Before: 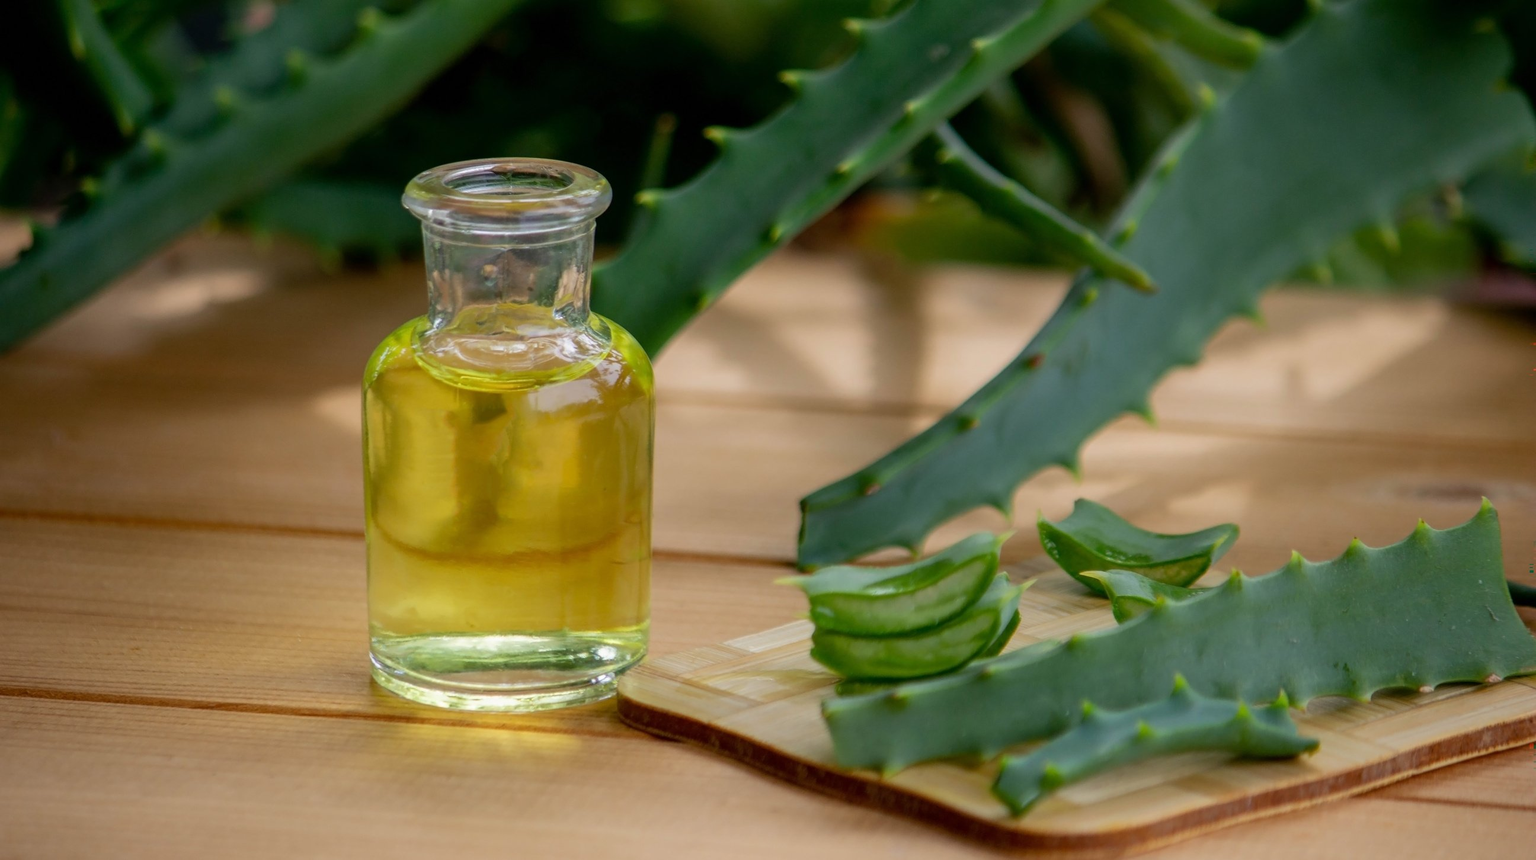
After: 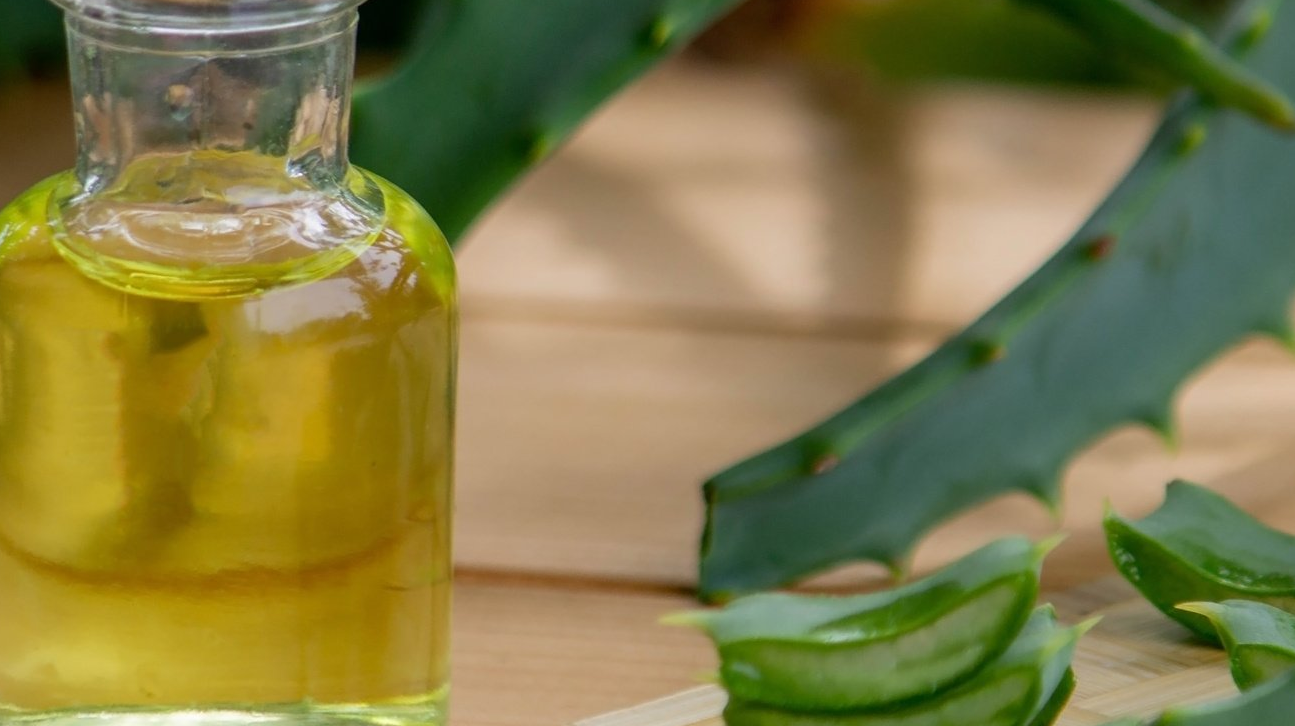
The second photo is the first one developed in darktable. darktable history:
crop: left 25%, top 25%, right 25%, bottom 25%
tone equalizer: on, module defaults
exposure: exposure 0 EV, compensate highlight preservation false
